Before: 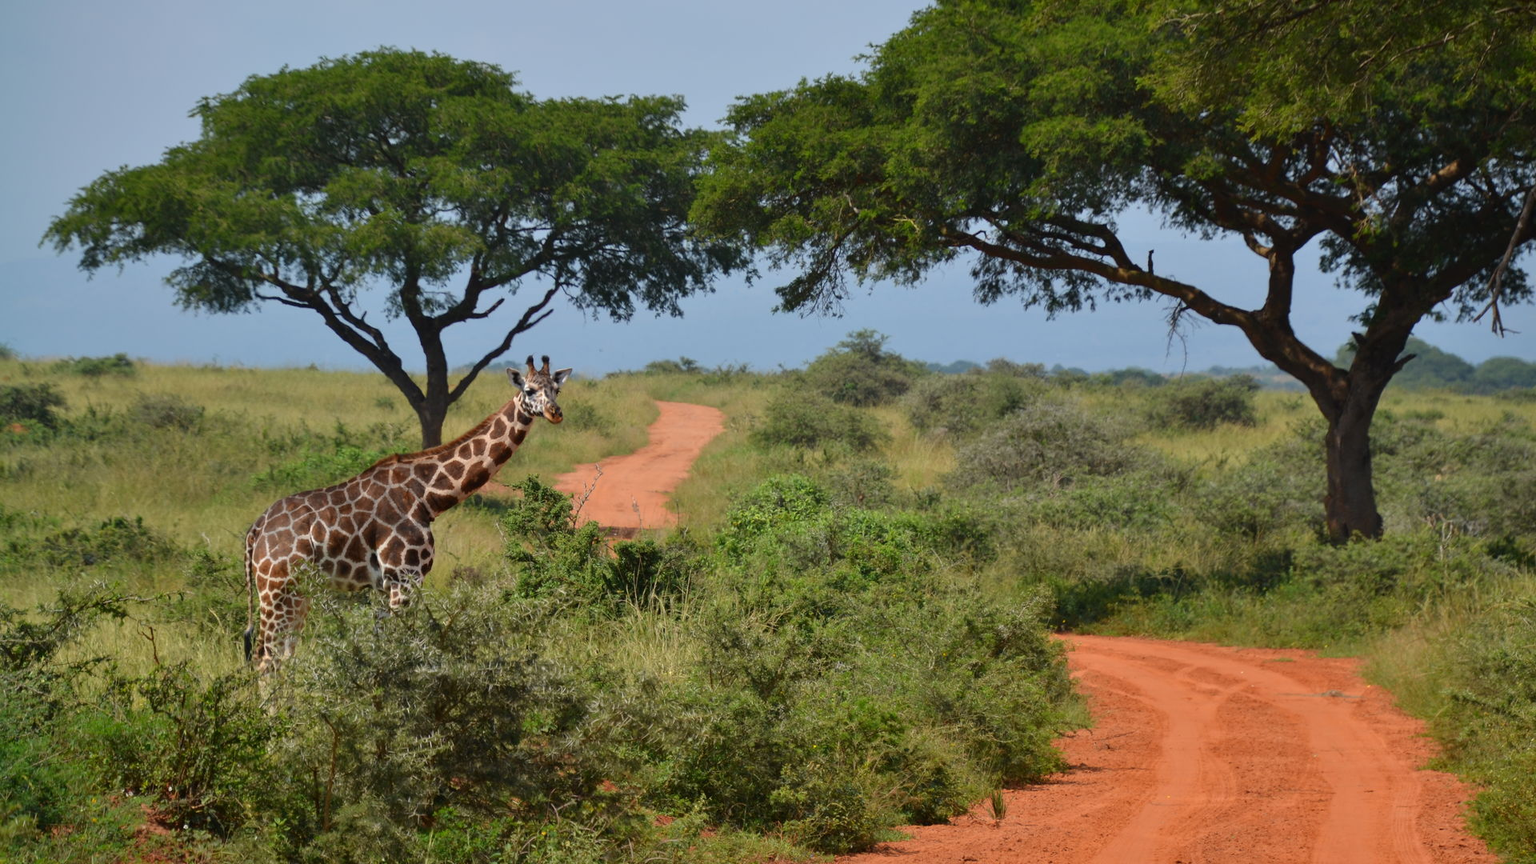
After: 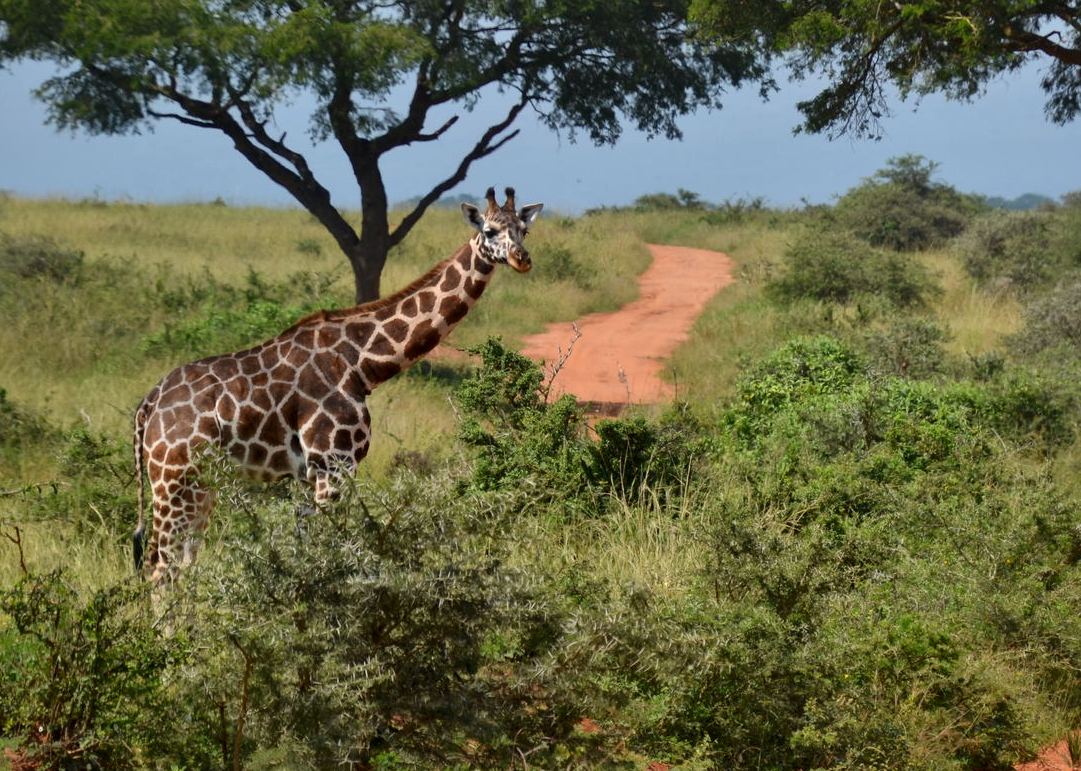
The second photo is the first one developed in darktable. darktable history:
crop: left 8.966%, top 23.852%, right 34.699%, bottom 4.703%
local contrast: mode bilateral grid, contrast 20, coarseness 50, detail 140%, midtone range 0.2
white balance: emerald 1
